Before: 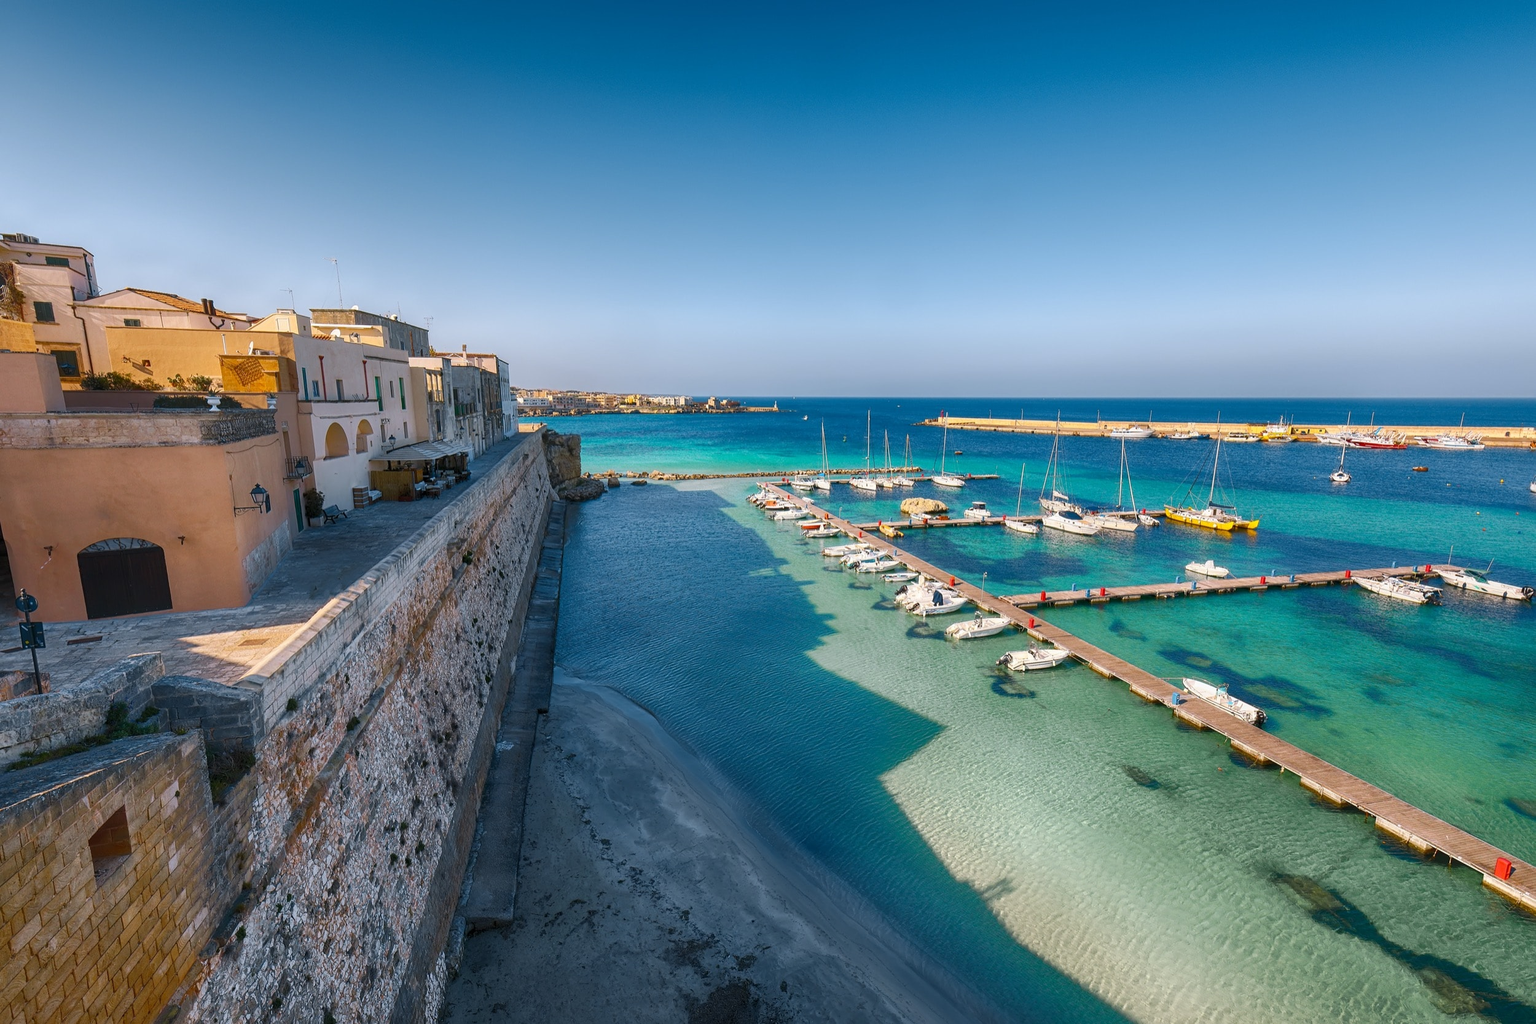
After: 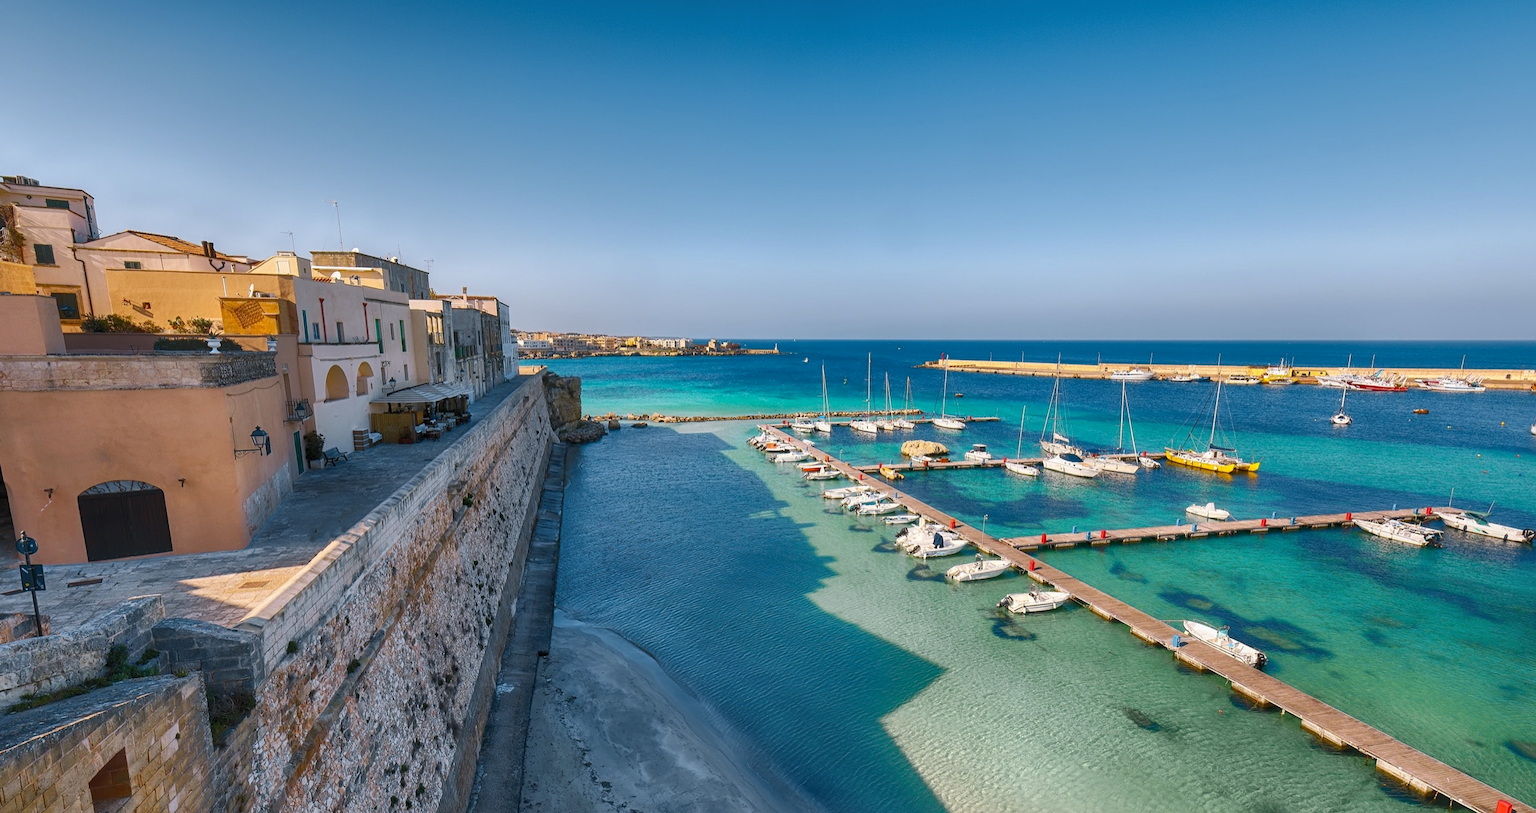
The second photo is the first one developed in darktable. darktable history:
shadows and highlights: shadows 58.8, soften with gaussian
crop and rotate: top 5.664%, bottom 14.893%
tone equalizer: -7 EV 0.105 EV, edges refinement/feathering 500, mask exposure compensation -1.57 EV, preserve details no
